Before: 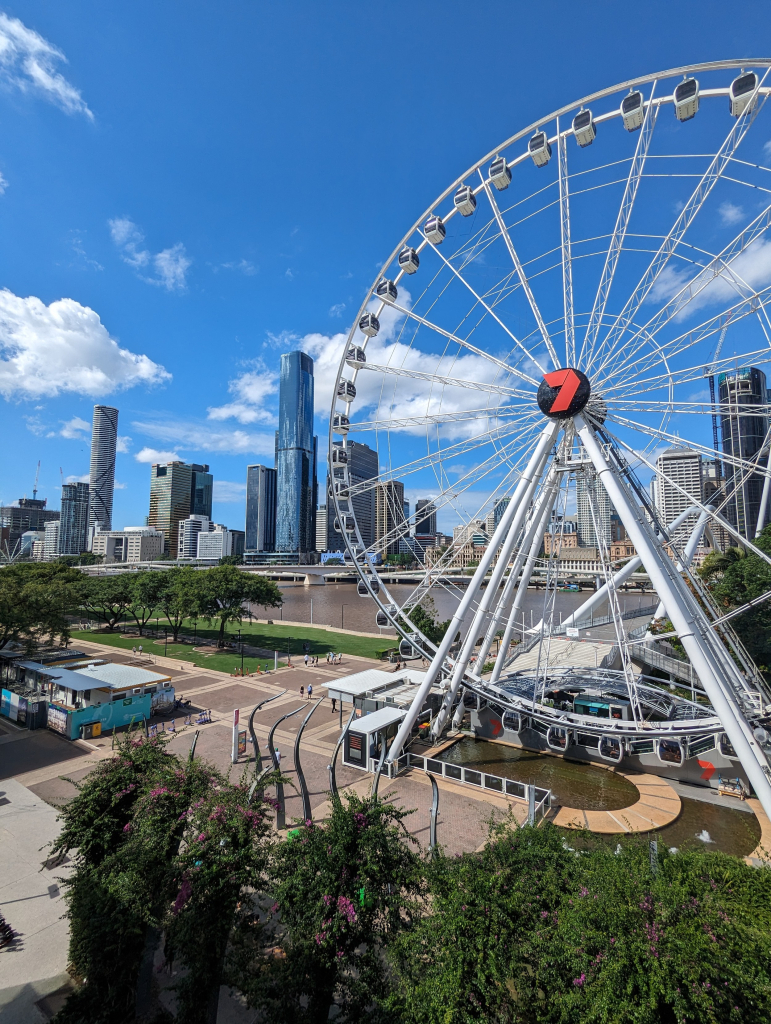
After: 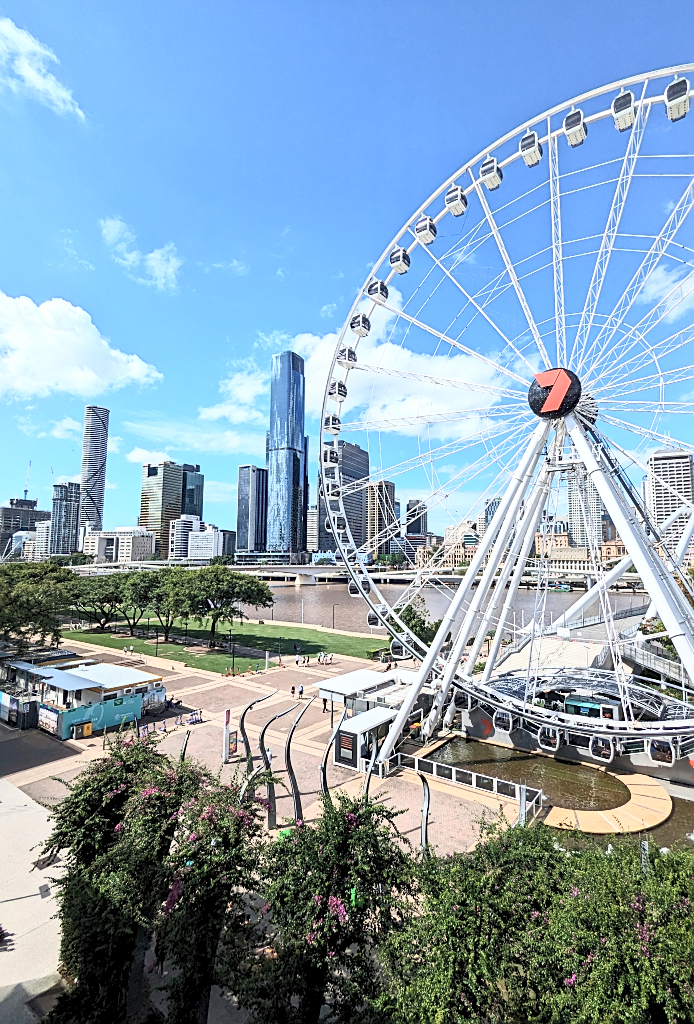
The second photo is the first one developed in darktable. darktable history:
contrast brightness saturation: contrast 0.376, brightness 0.518
crop and rotate: left 1.21%, right 8.7%
sharpen: on, module defaults
exposure: black level correction 0.002, exposure 0.147 EV, compensate exposure bias true, compensate highlight preservation false
